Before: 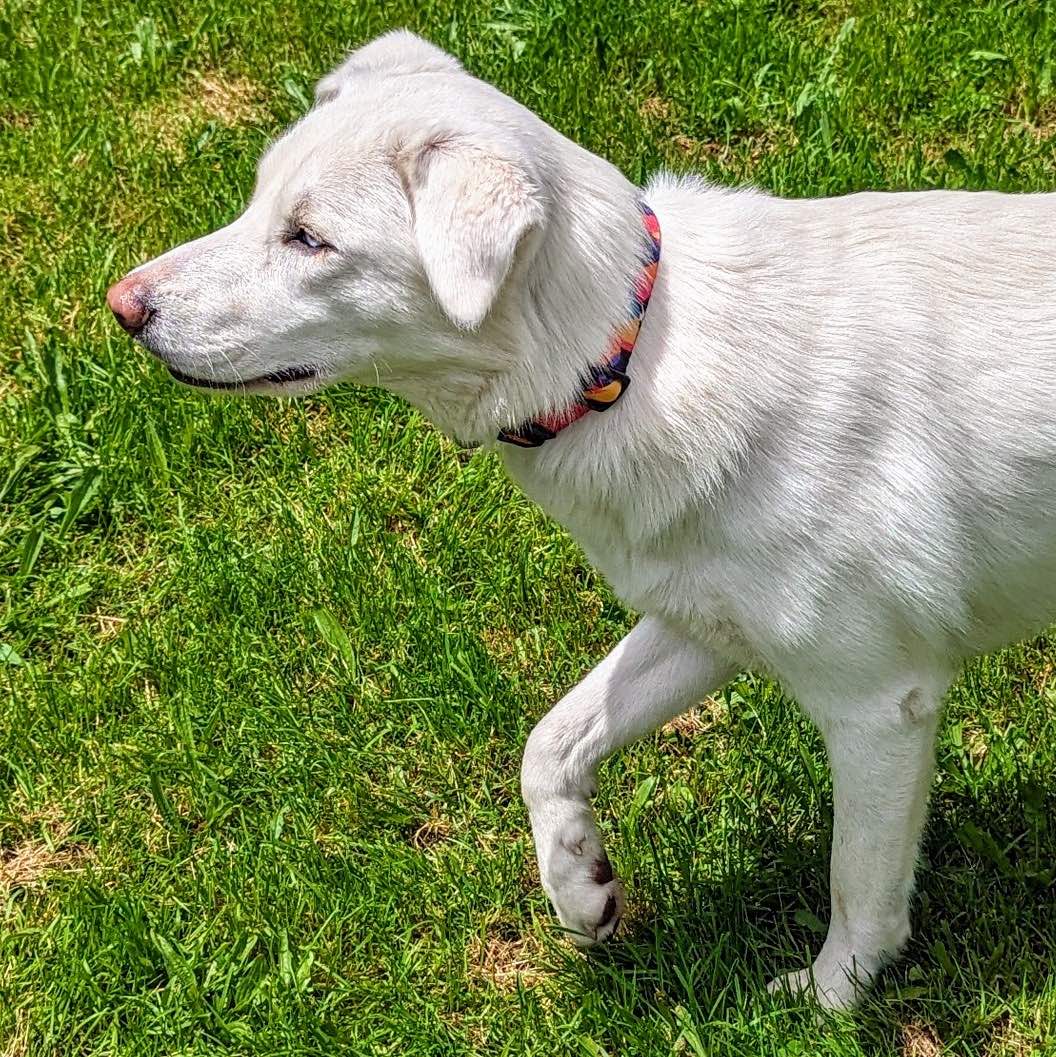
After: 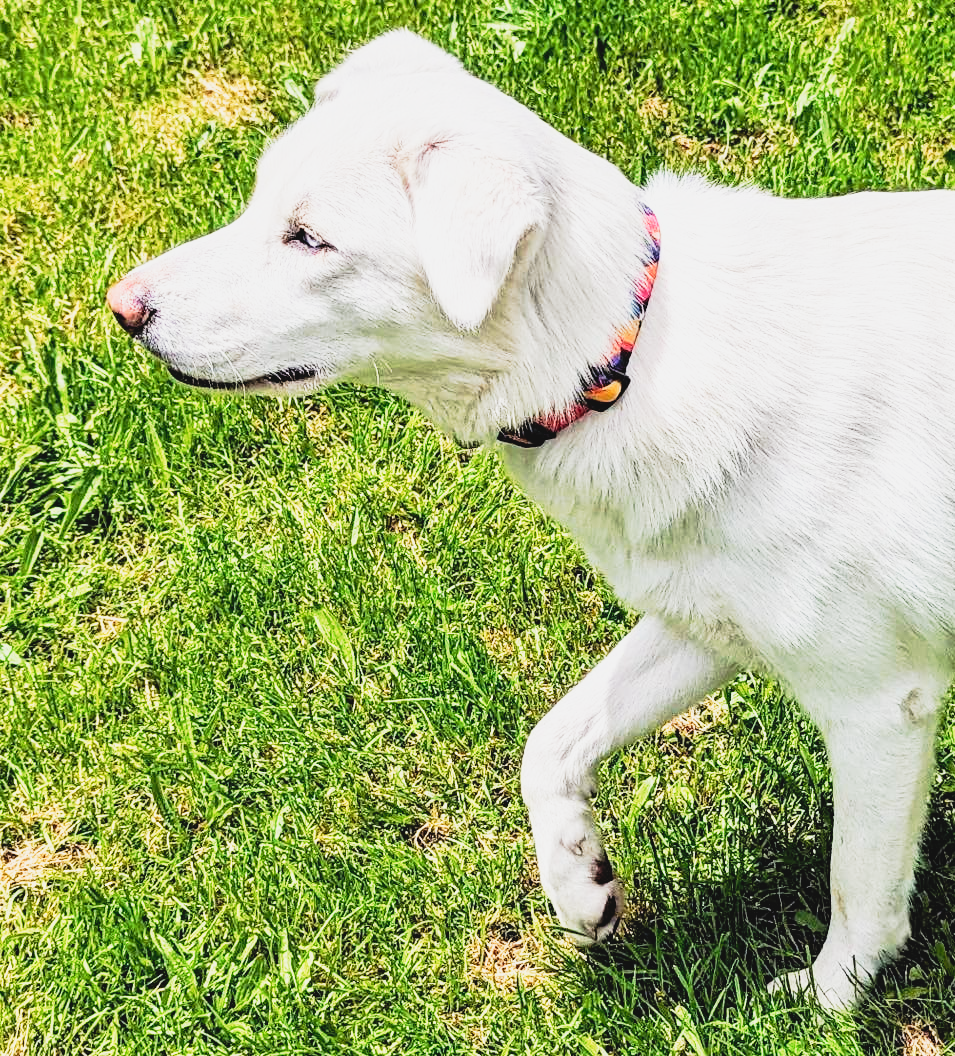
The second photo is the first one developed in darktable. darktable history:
crop: right 9.523%, bottom 0.037%
tone curve: curves: ch0 [(0, 0.052) (0.207, 0.35) (0.392, 0.592) (0.54, 0.803) (0.725, 0.922) (0.99, 0.974)], preserve colors none
filmic rgb: black relative exposure -7.65 EV, white relative exposure 4.56 EV, threshold 5.95 EV, hardness 3.61, contrast 1.06, enable highlight reconstruction true
